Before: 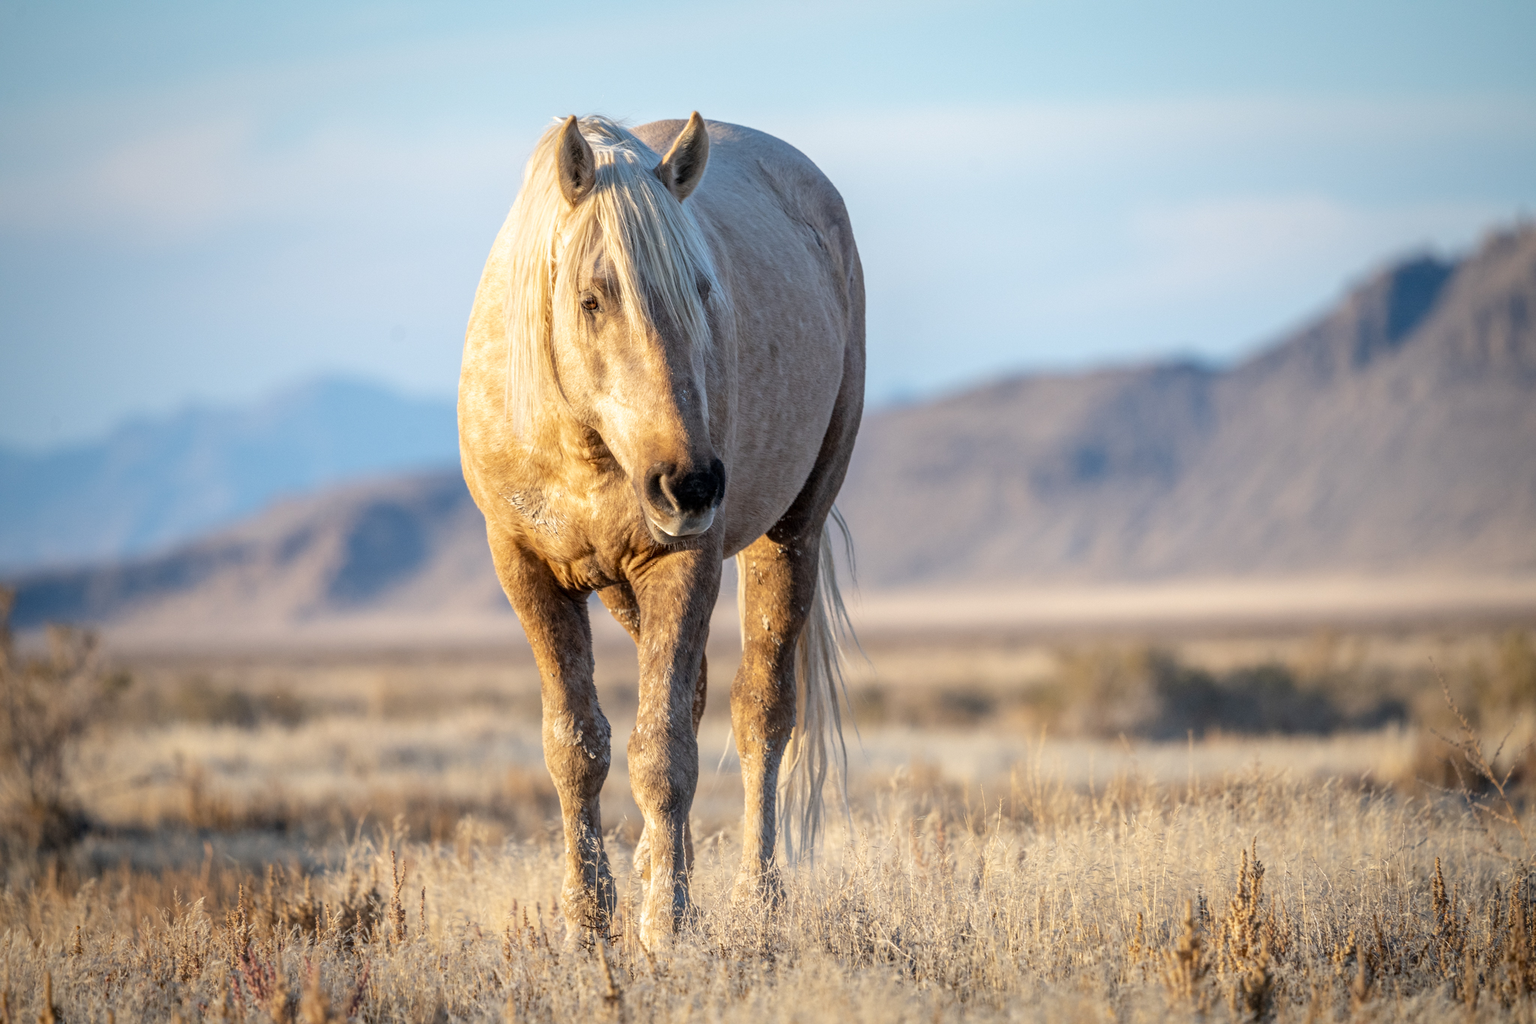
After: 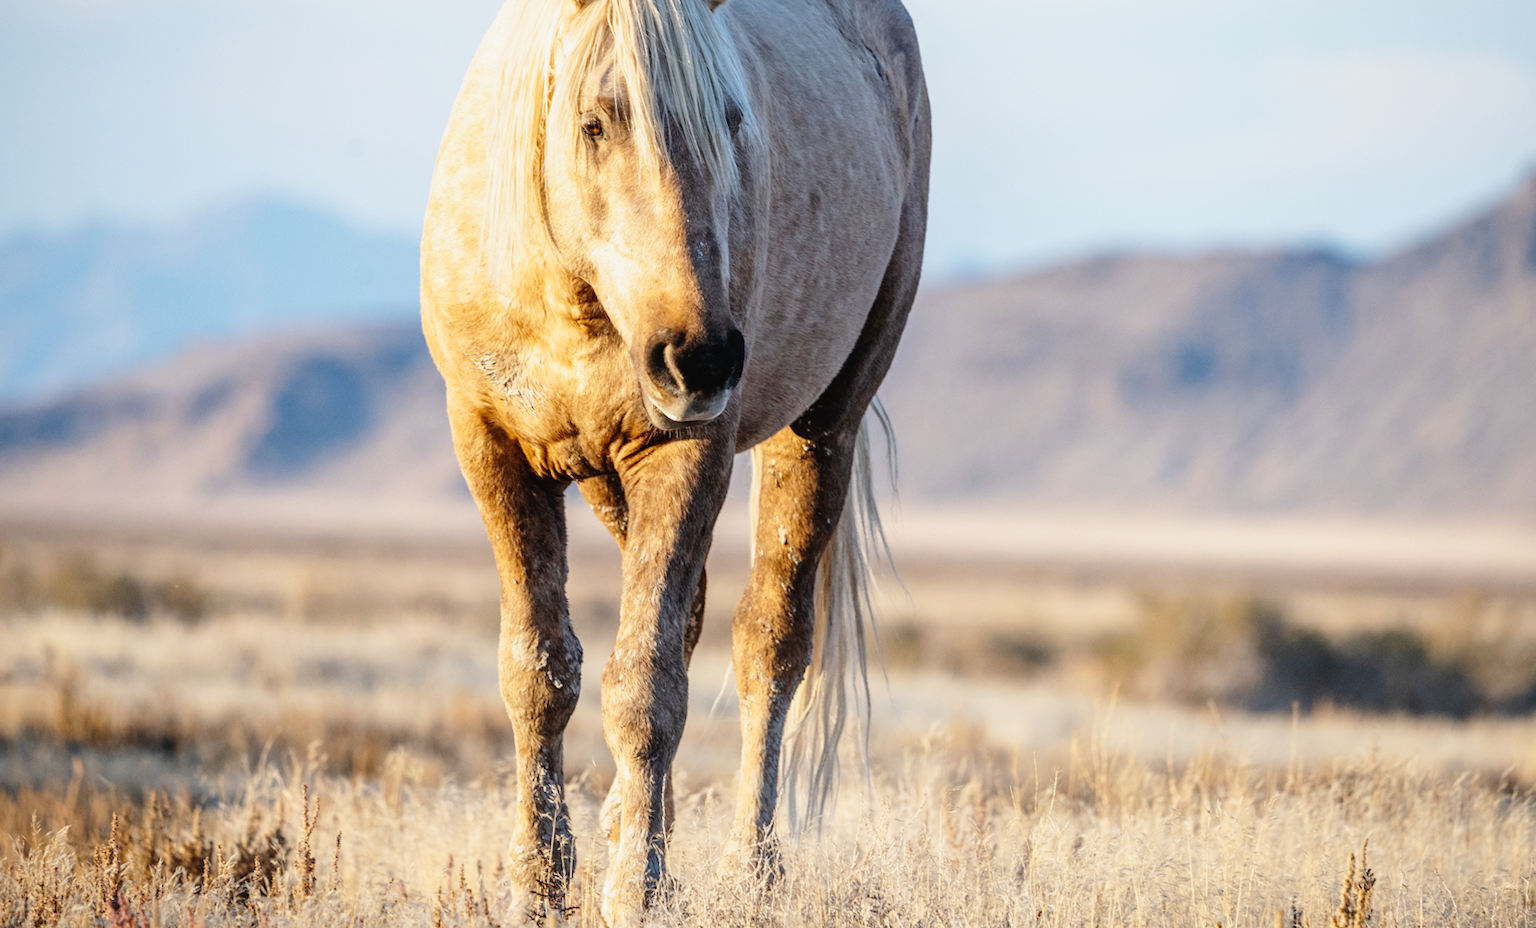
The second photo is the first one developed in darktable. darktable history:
crop and rotate: angle -3.85°, left 9.78%, top 21.254%, right 12.415%, bottom 11.778%
tone curve: curves: ch0 [(0, 0.023) (0.104, 0.058) (0.21, 0.162) (0.469, 0.524) (0.579, 0.65) (0.725, 0.8) (0.858, 0.903) (1, 0.974)]; ch1 [(0, 0) (0.414, 0.395) (0.447, 0.447) (0.502, 0.501) (0.521, 0.512) (0.566, 0.566) (0.618, 0.61) (0.654, 0.642) (1, 1)]; ch2 [(0, 0) (0.369, 0.388) (0.437, 0.453) (0.492, 0.485) (0.524, 0.508) (0.553, 0.566) (0.583, 0.608) (1, 1)], preserve colors none
